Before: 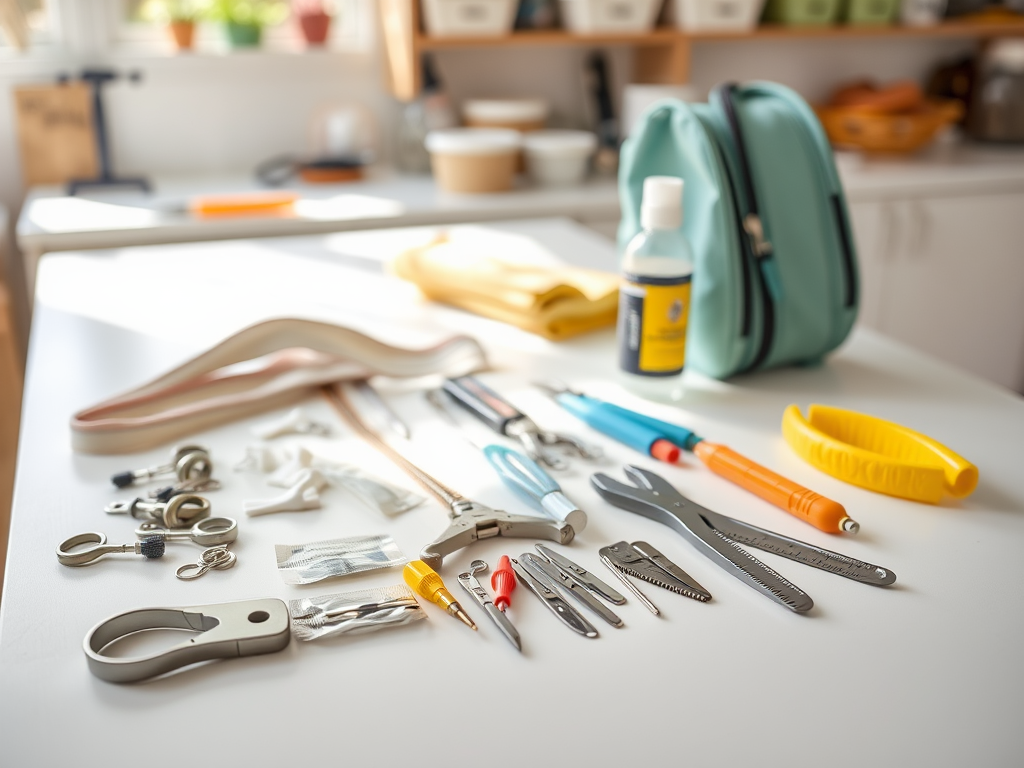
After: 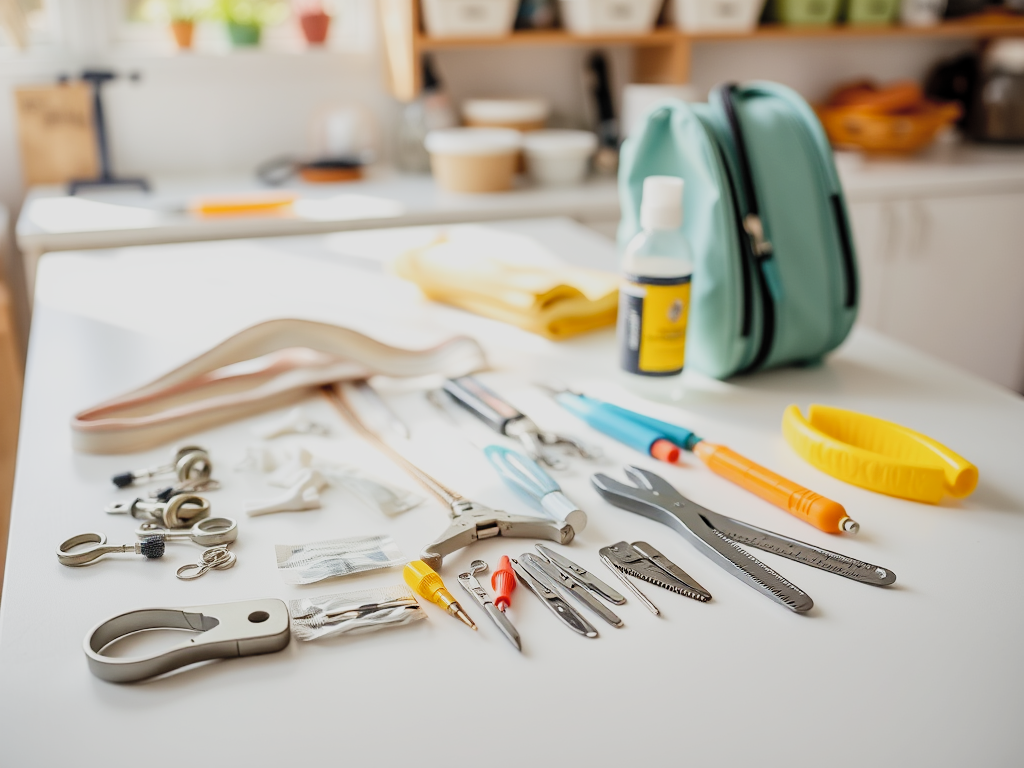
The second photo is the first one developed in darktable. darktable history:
exposure: exposure 0.3 EV, compensate highlight preservation false
filmic rgb: middle gray luminance 29%, black relative exposure -10.3 EV, white relative exposure 5.5 EV, threshold 6 EV, target black luminance 0%, hardness 3.95, latitude 2.04%, contrast 1.132, highlights saturation mix 5%, shadows ↔ highlights balance 15.11%, preserve chrominance no, color science v3 (2019), use custom middle-gray values true, iterations of high-quality reconstruction 0, enable highlight reconstruction true
contrast brightness saturation: contrast 0.14, brightness 0.21
